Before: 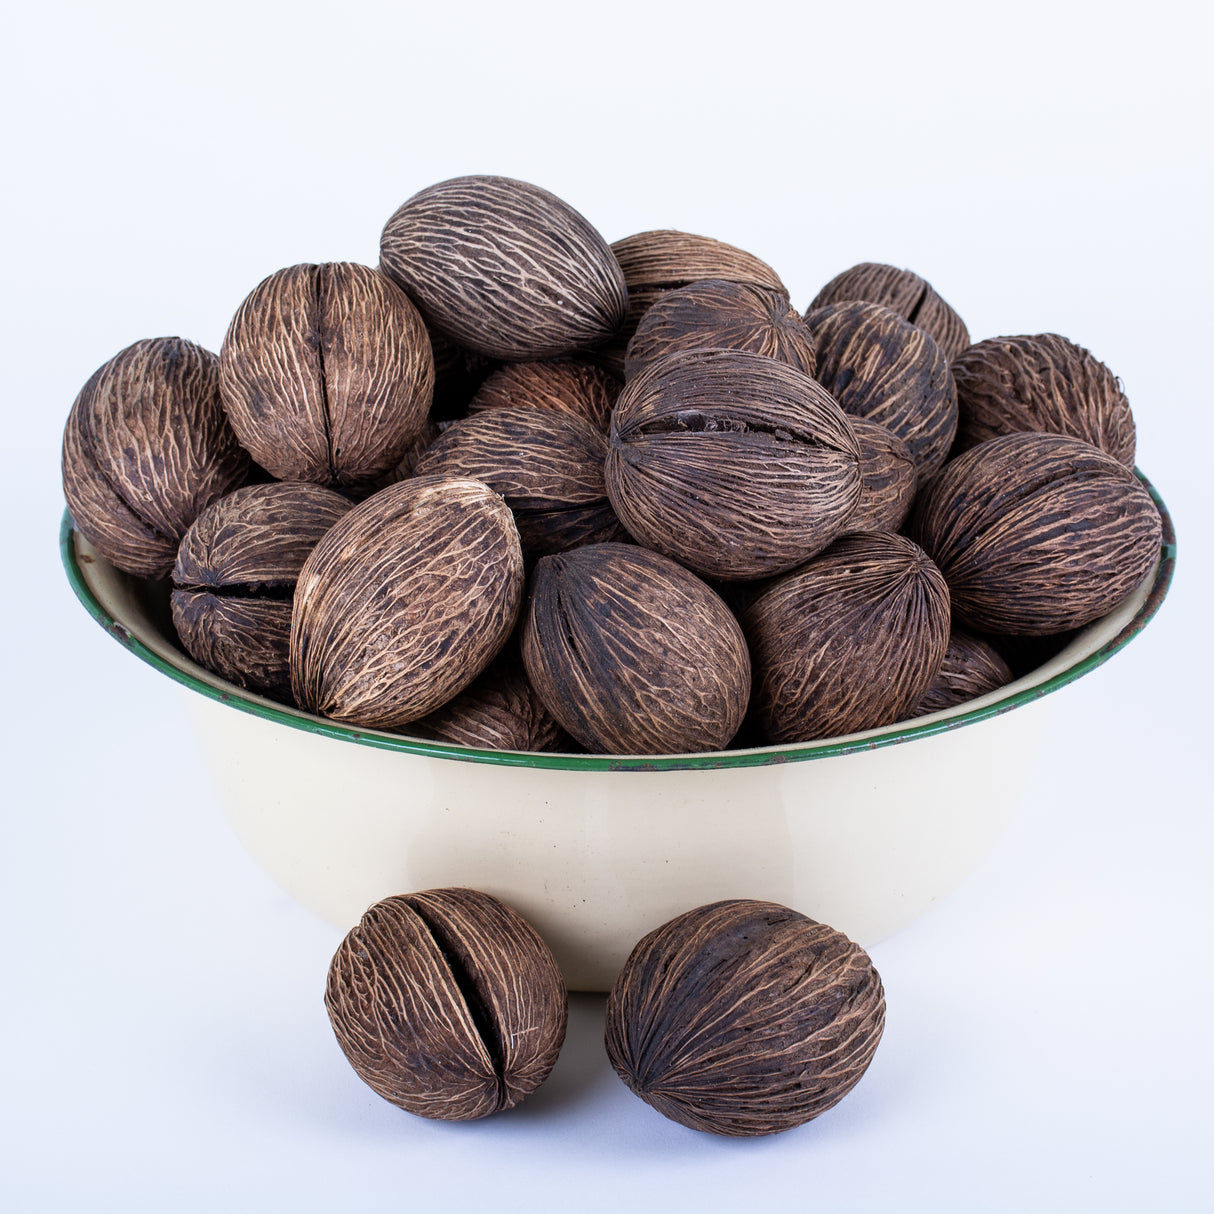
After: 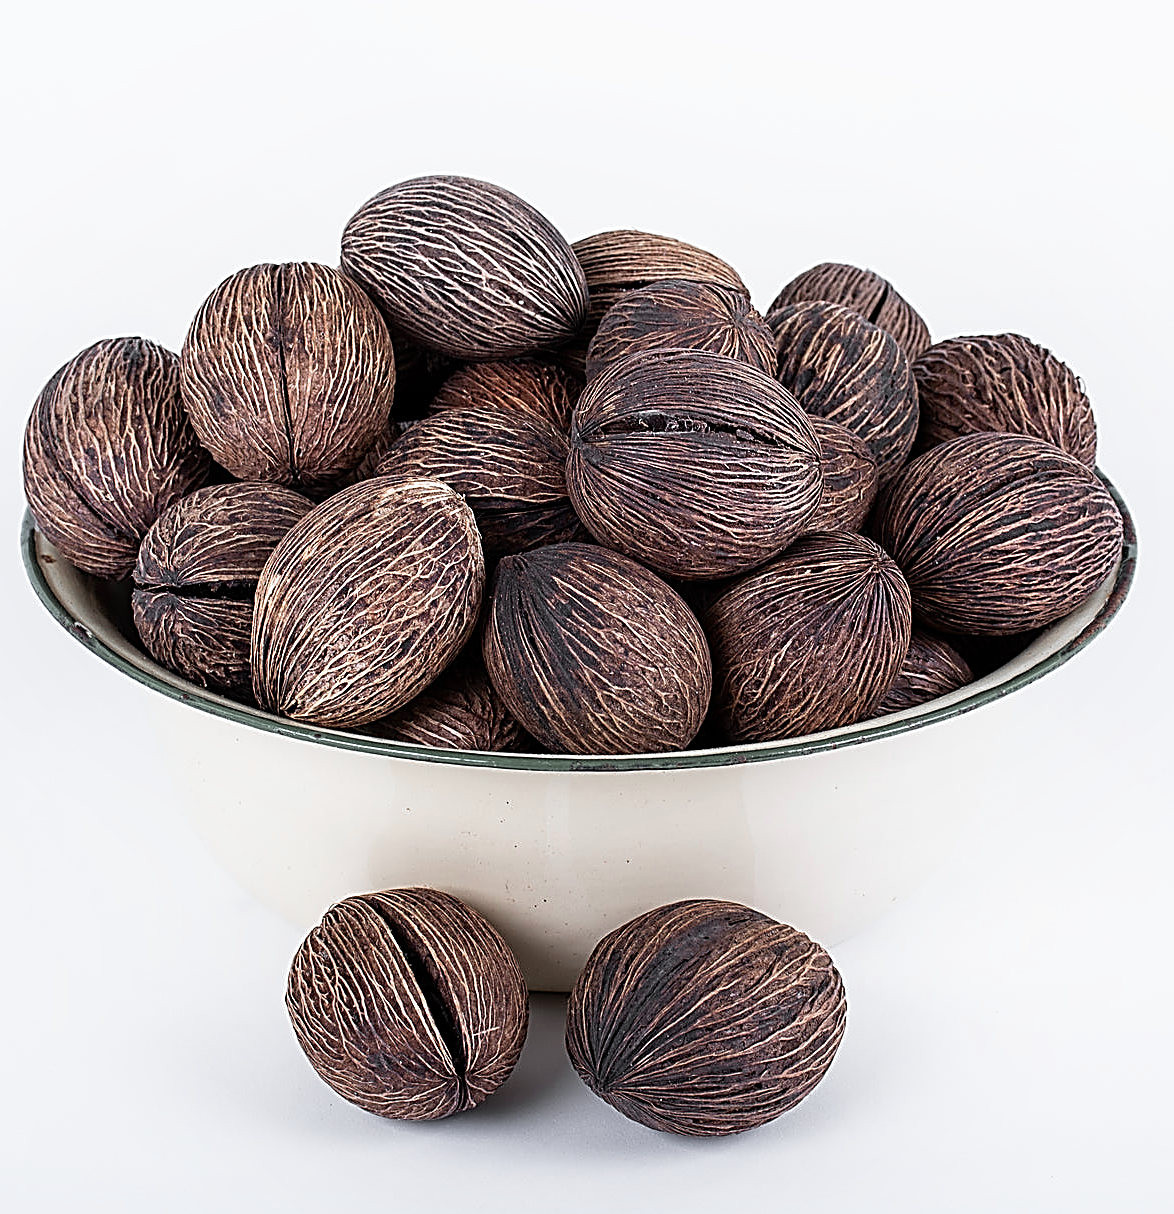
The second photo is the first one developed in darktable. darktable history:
shadows and highlights: shadows -70, highlights 35, soften with gaussian
color zones: curves: ch1 [(0, 0.638) (0.193, 0.442) (0.286, 0.15) (0.429, 0.14) (0.571, 0.142) (0.714, 0.154) (0.857, 0.175) (1, 0.638)]
crop and rotate: left 3.238%
sharpen: amount 1.861
